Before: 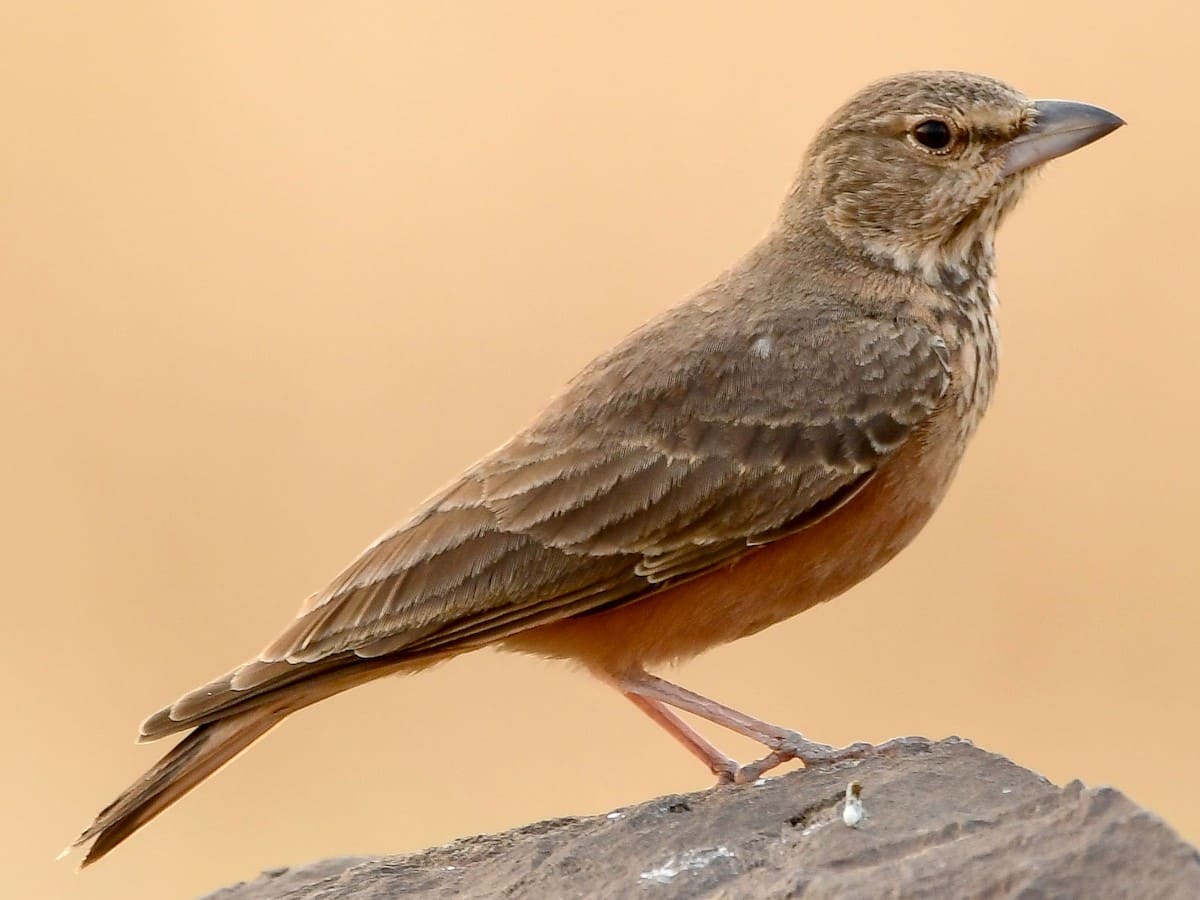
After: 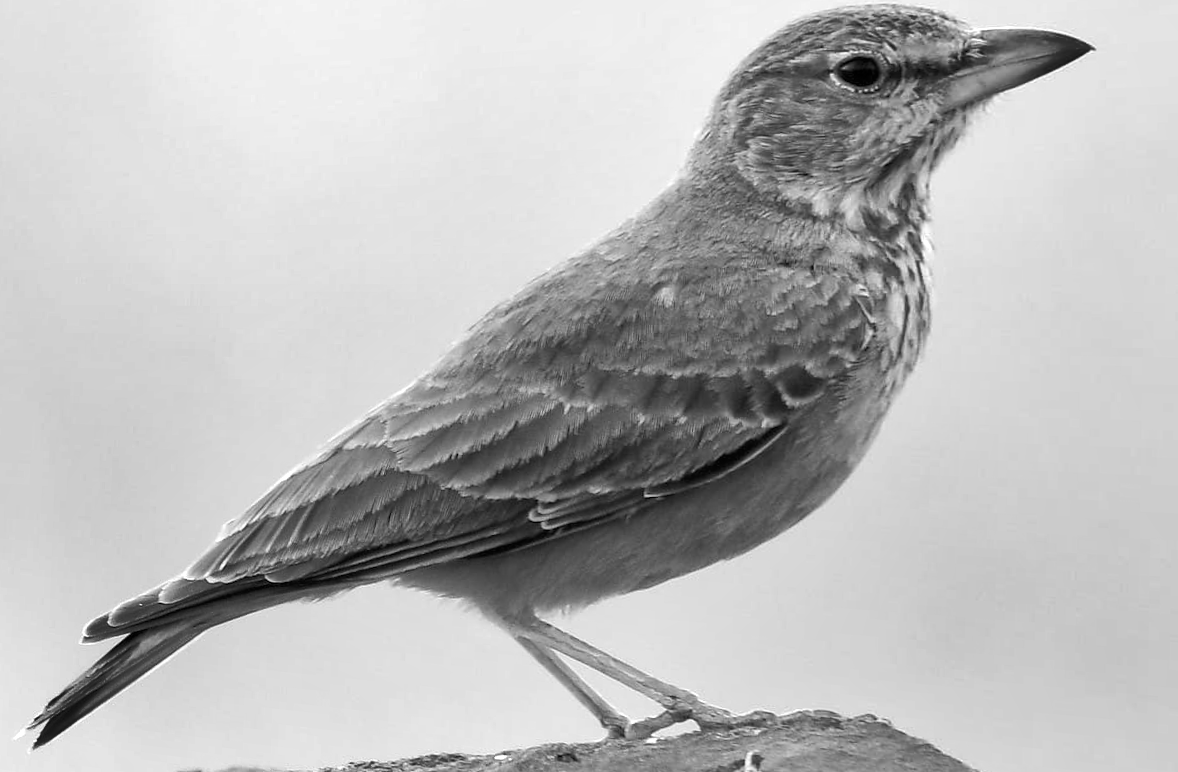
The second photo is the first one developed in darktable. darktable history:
rotate and perspective: rotation 1.69°, lens shift (vertical) -0.023, lens shift (horizontal) -0.291, crop left 0.025, crop right 0.988, crop top 0.092, crop bottom 0.842
shadows and highlights: soften with gaussian
color balance rgb: perceptual saturation grading › global saturation 20%, perceptual saturation grading › highlights -50%, perceptual saturation grading › shadows 30%, perceptual brilliance grading › global brilliance 10%, perceptual brilliance grading › shadows 15%
monochrome: on, module defaults
